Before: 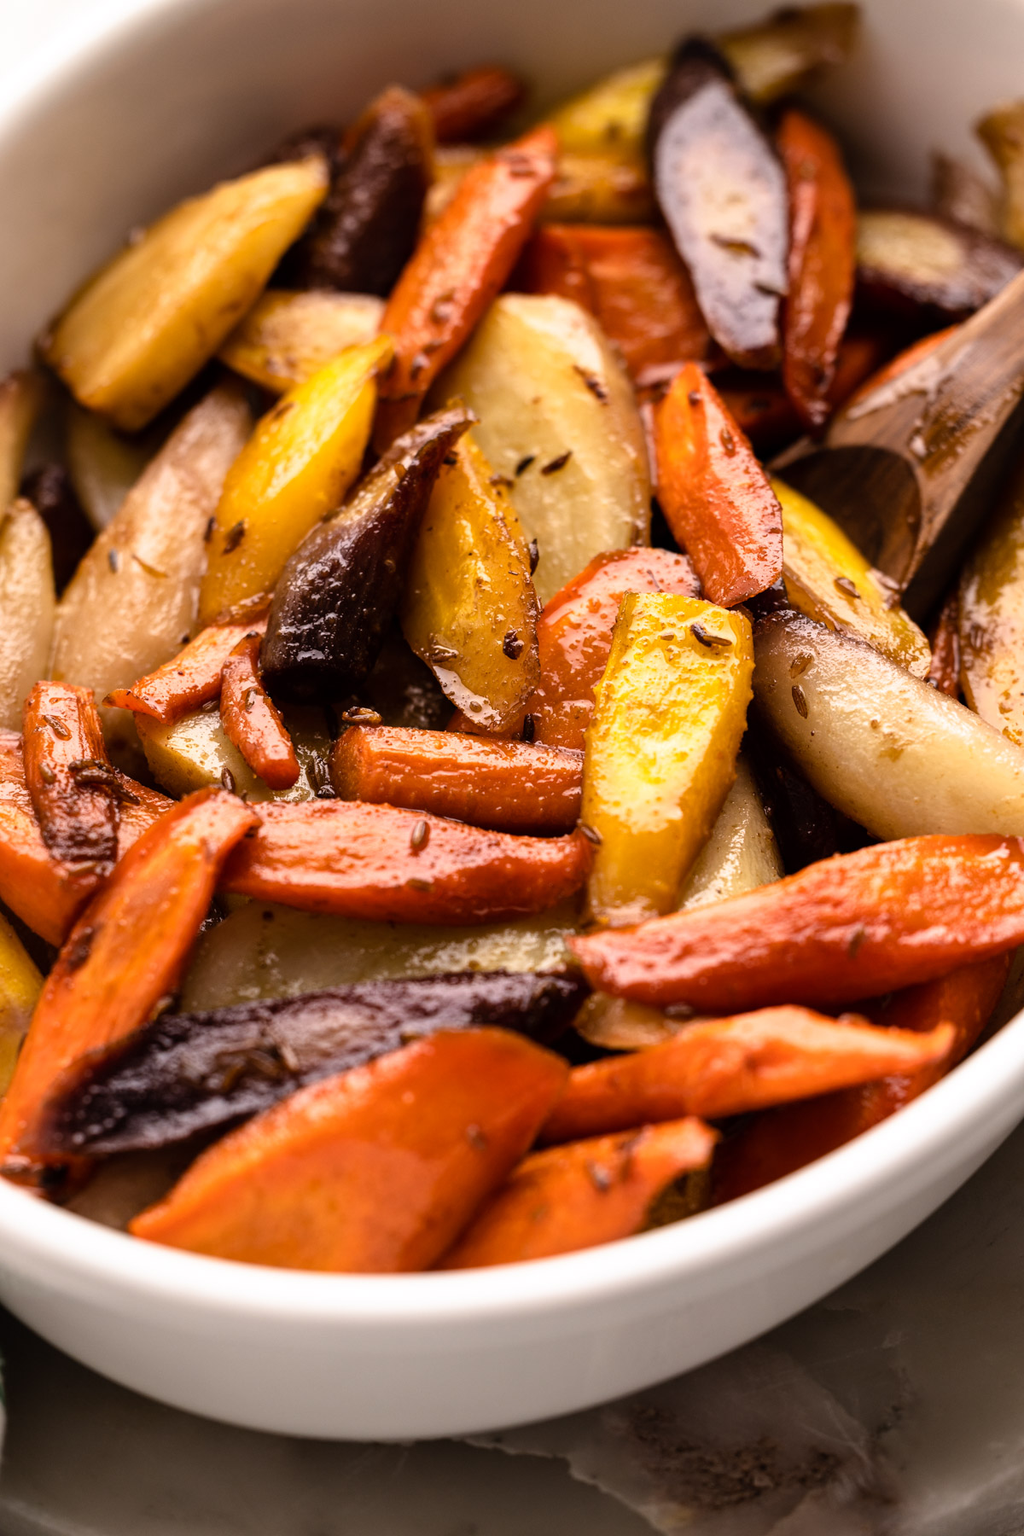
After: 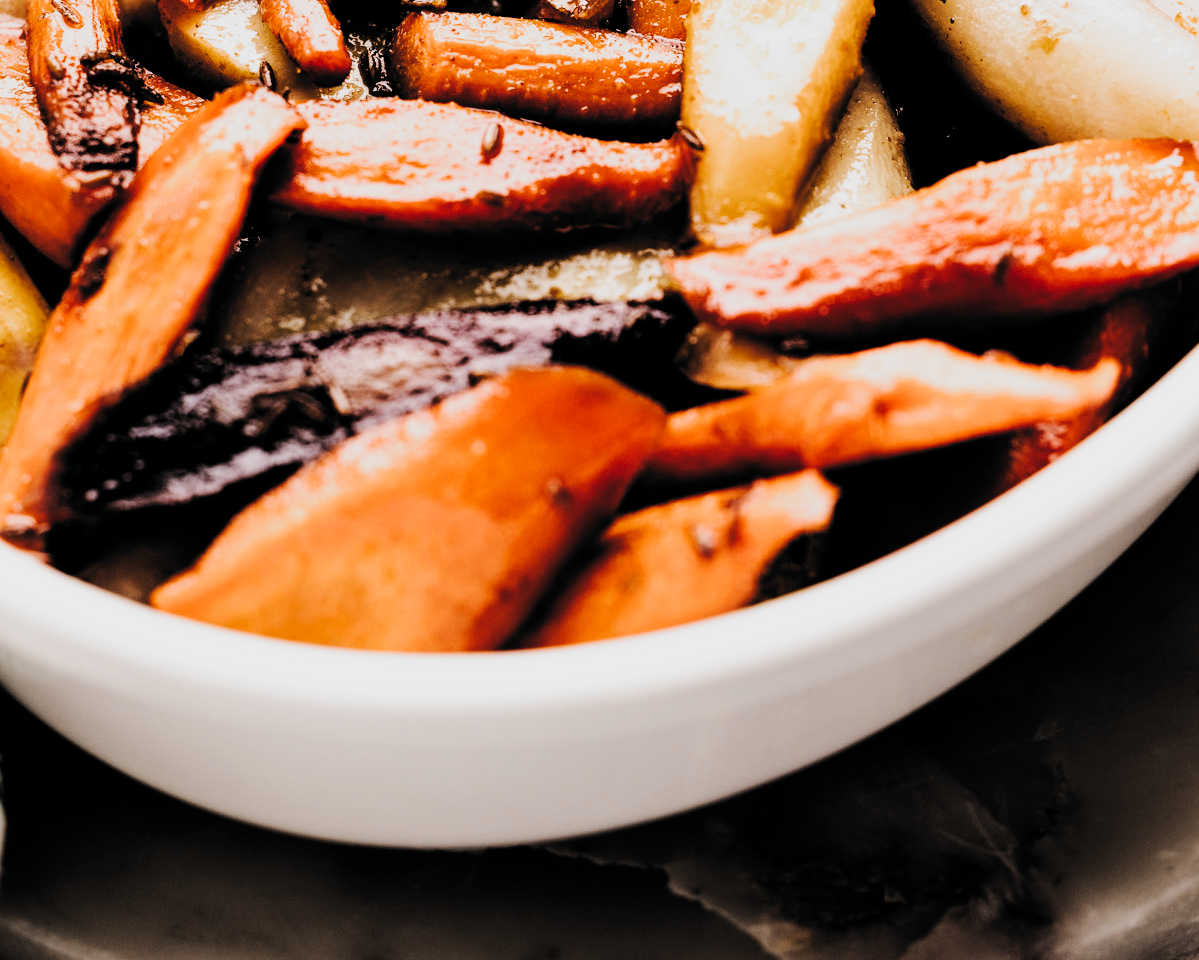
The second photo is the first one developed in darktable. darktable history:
crop and rotate: top 46.613%, right 0.048%
tone curve: curves: ch0 [(0, 0) (0.11, 0.081) (0.256, 0.259) (0.398, 0.475) (0.498, 0.611) (0.65, 0.757) (0.835, 0.883) (1, 0.961)]; ch1 [(0, 0) (0.346, 0.307) (0.408, 0.369) (0.453, 0.457) (0.482, 0.479) (0.502, 0.498) (0.521, 0.51) (0.553, 0.554) (0.618, 0.65) (0.693, 0.727) (1, 1)]; ch2 [(0, 0) (0.358, 0.362) (0.434, 0.46) (0.485, 0.494) (0.5, 0.494) (0.511, 0.508) (0.537, 0.55) (0.579, 0.599) (0.621, 0.693) (1, 1)], preserve colors none
filmic rgb: black relative exposure -5.04 EV, white relative exposure 3.99 EV, hardness 2.89, contrast 1.407, highlights saturation mix -31.34%, add noise in highlights 0.002, preserve chrominance luminance Y, color science v3 (2019), use custom middle-gray values true, contrast in highlights soft
